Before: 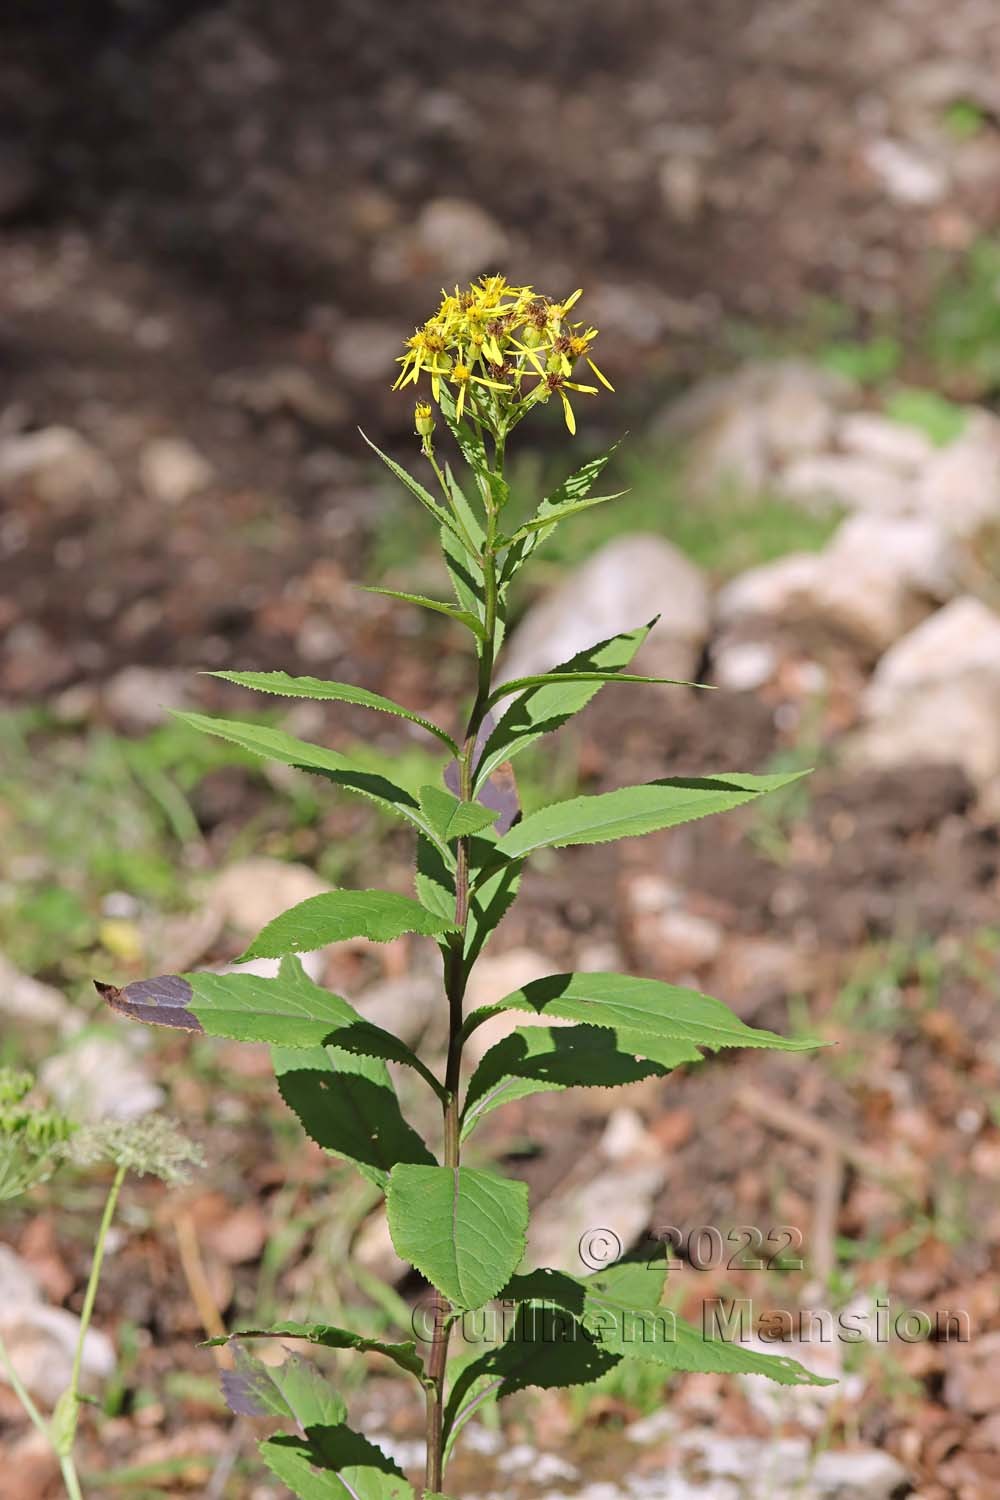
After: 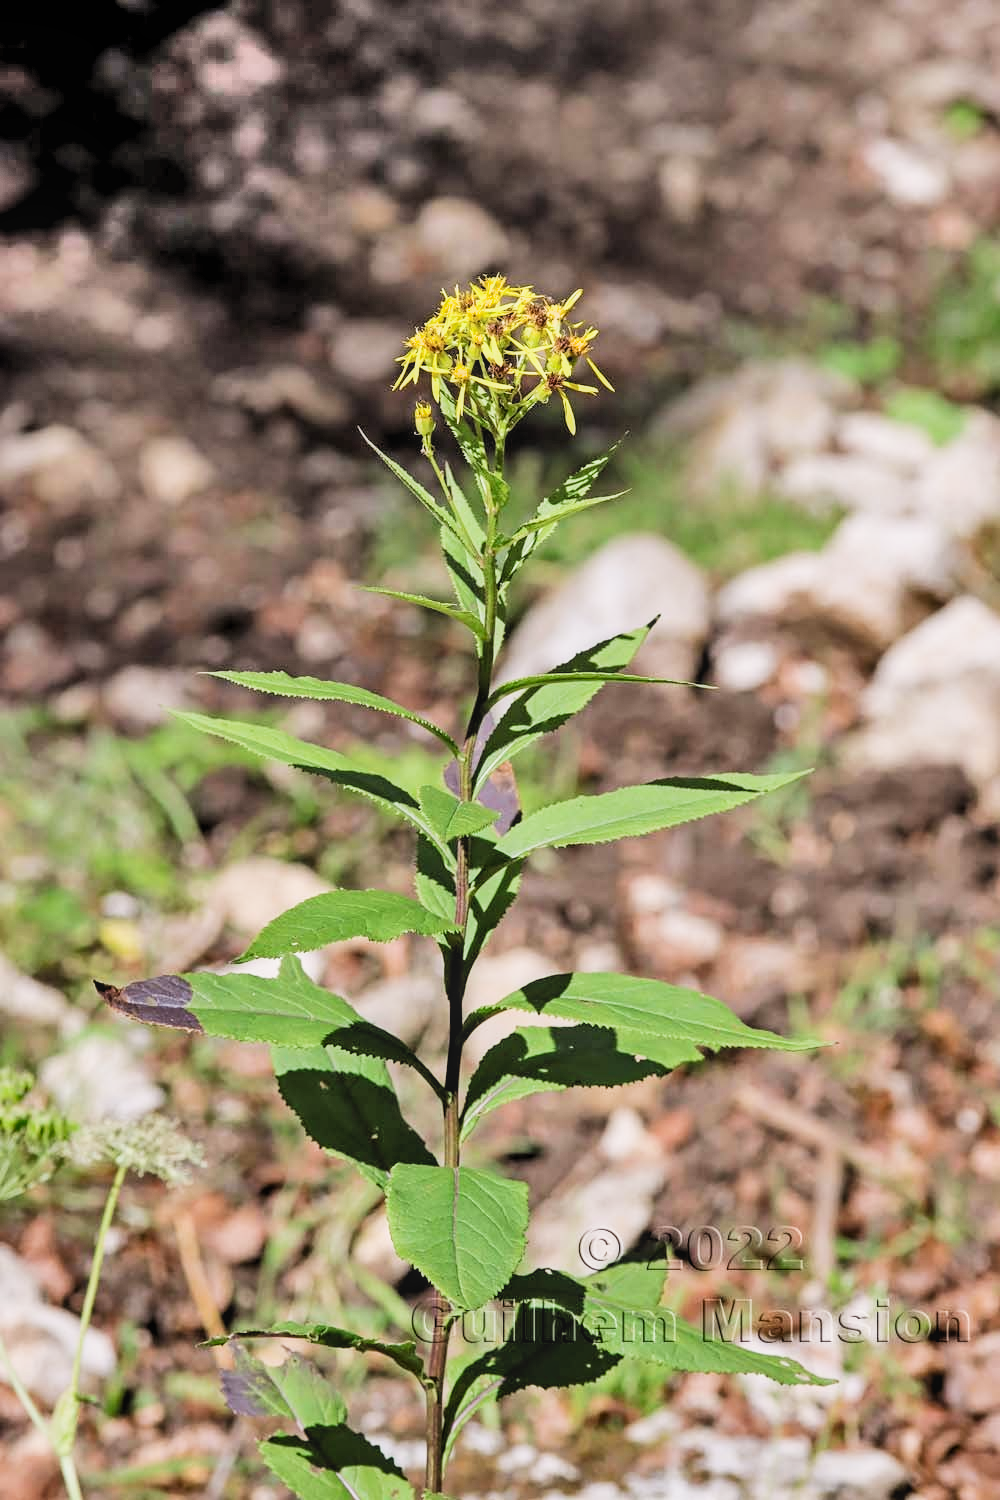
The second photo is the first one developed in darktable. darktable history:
shadows and highlights: shadows 76.81, highlights -60.72, soften with gaussian
levels: levels [0.016, 0.5, 0.996]
local contrast: detail 110%
filmic rgb: black relative exposure -5.14 EV, white relative exposure 3.56 EV, hardness 3.17, contrast 1.388, highlights saturation mix -49.16%
exposure: black level correction 0.001, exposure 0.5 EV, compensate highlight preservation false
